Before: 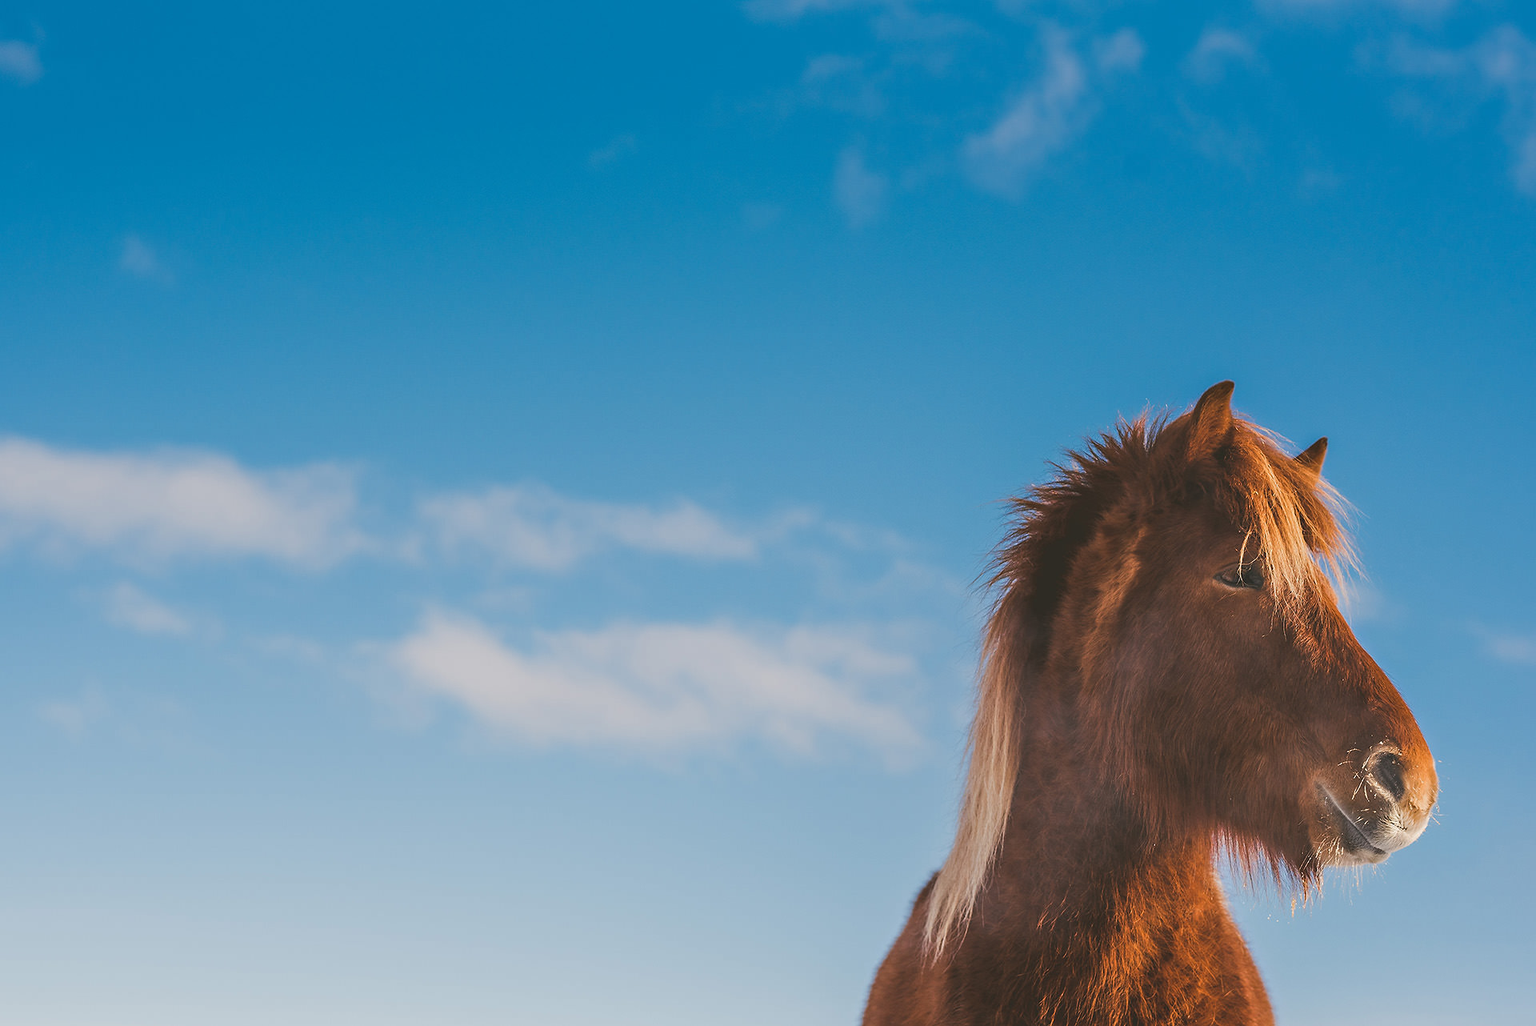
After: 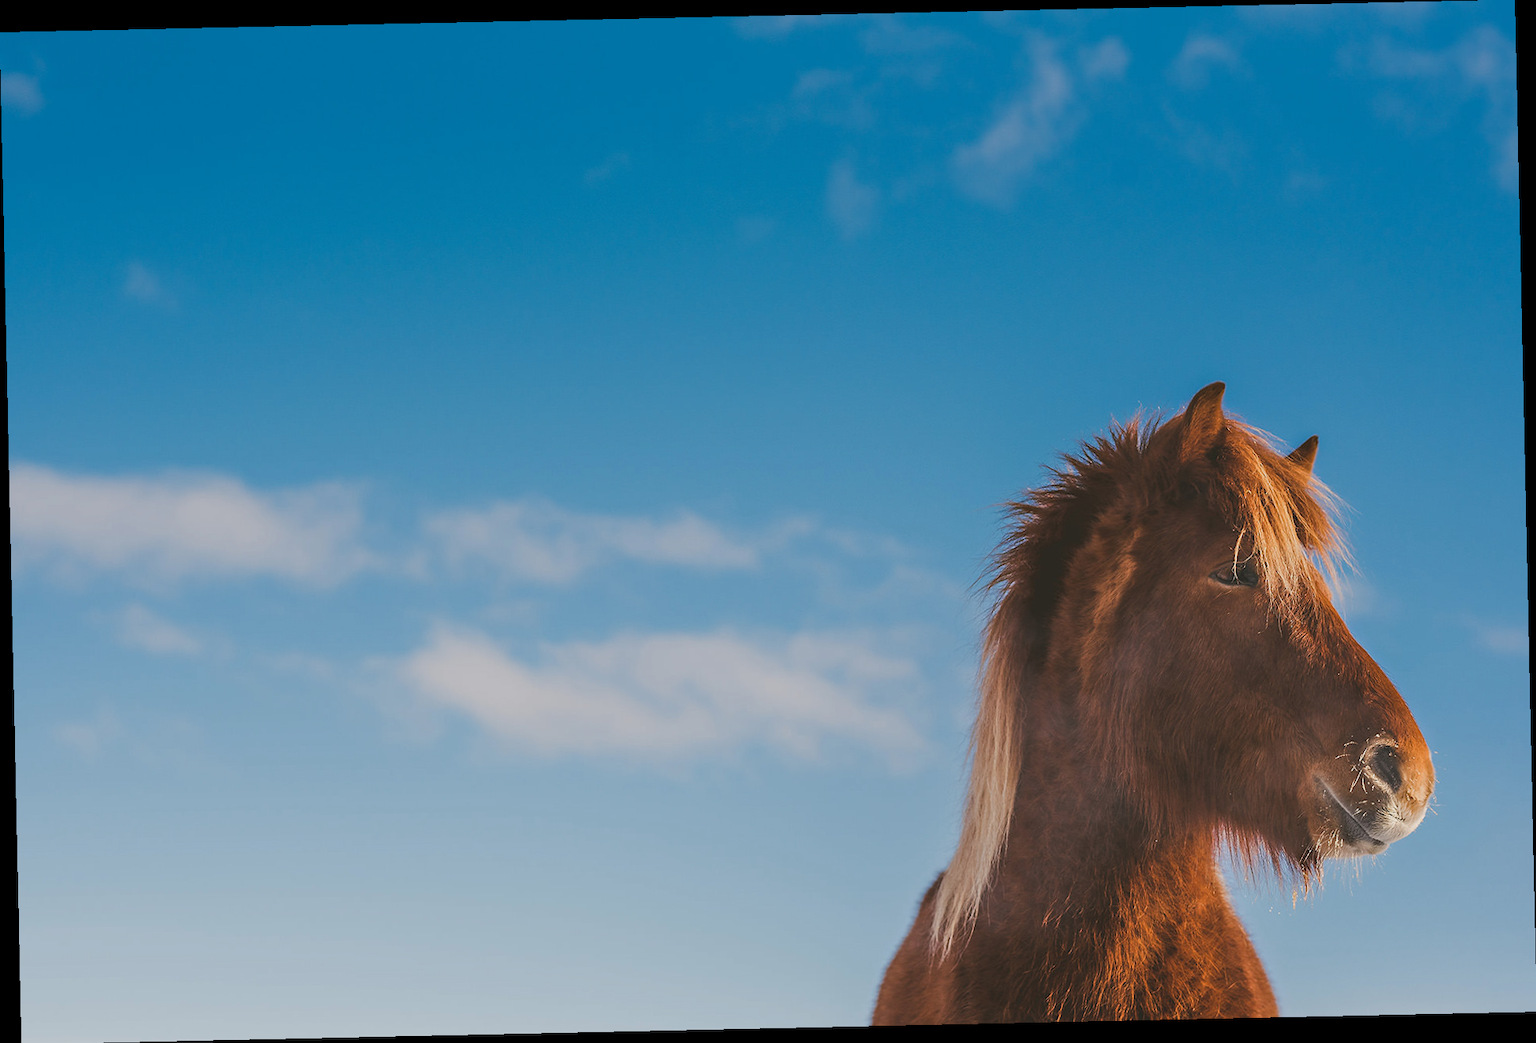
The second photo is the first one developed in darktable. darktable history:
exposure: exposure -0.177 EV, compensate highlight preservation false
rotate and perspective: rotation -1.24°, automatic cropping off
